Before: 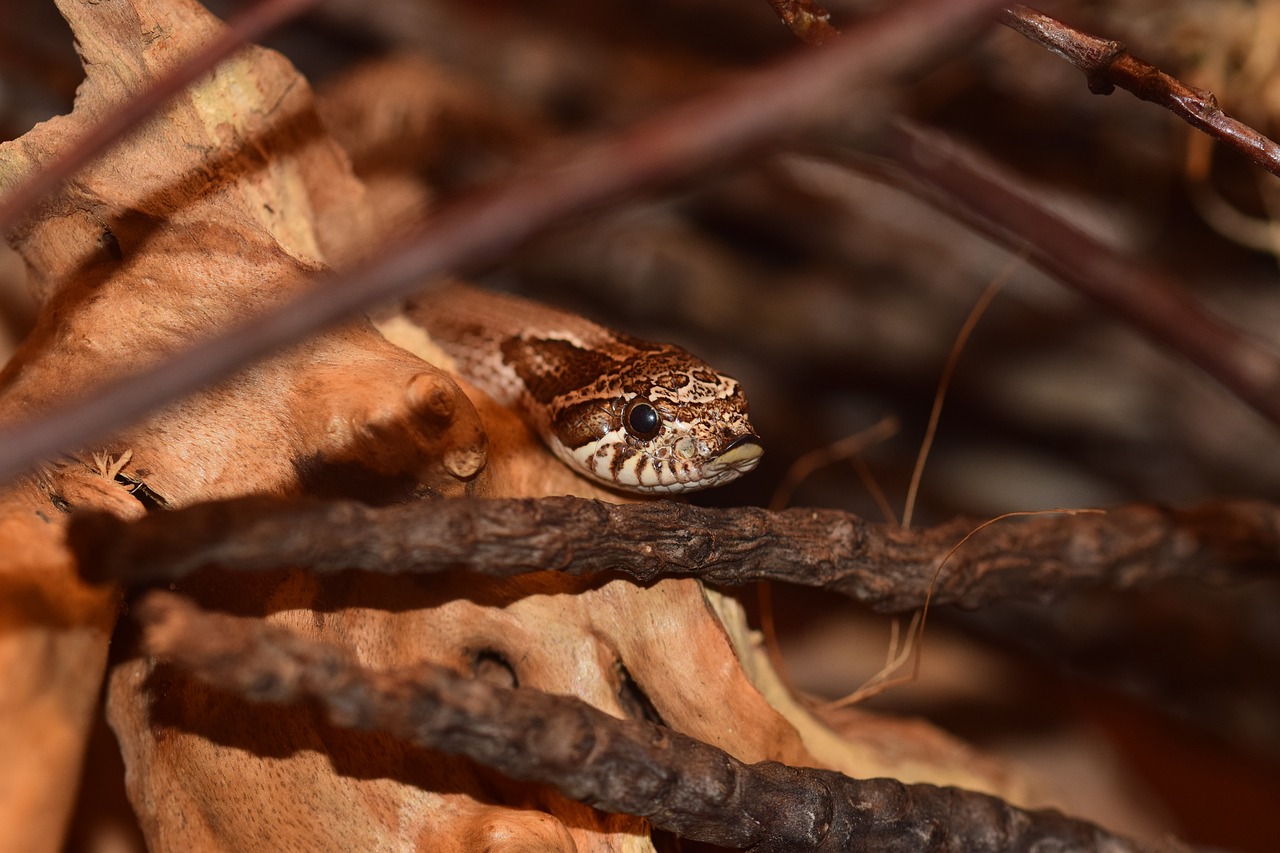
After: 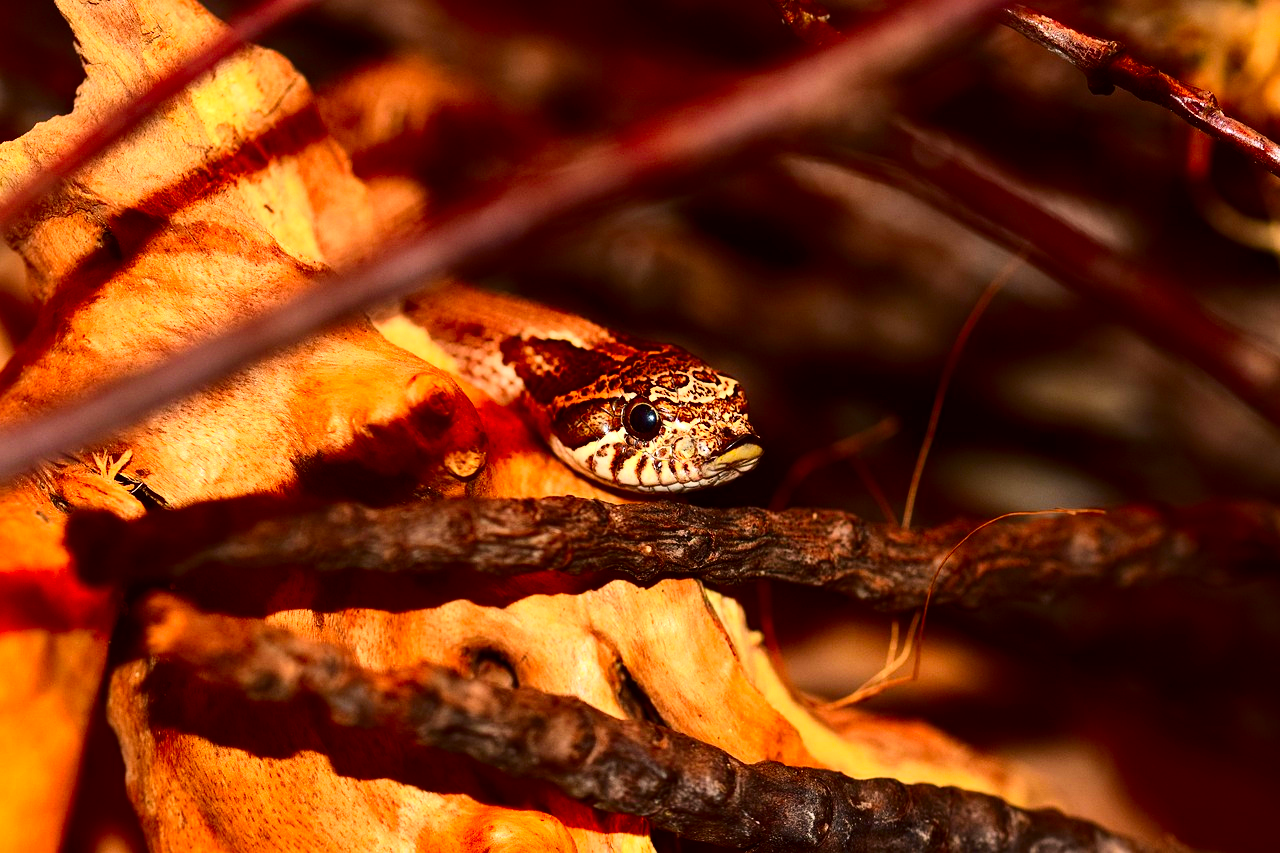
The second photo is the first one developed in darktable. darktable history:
local contrast: mode bilateral grid, contrast 19, coarseness 50, detail 119%, midtone range 0.2
tone equalizer: -8 EV -0.72 EV, -7 EV -0.718 EV, -6 EV -0.625 EV, -5 EV -0.362 EV, -3 EV 0.403 EV, -2 EV 0.6 EV, -1 EV 0.7 EV, +0 EV 0.776 EV
contrast brightness saturation: contrast 0.266, brightness 0.019, saturation 0.886
